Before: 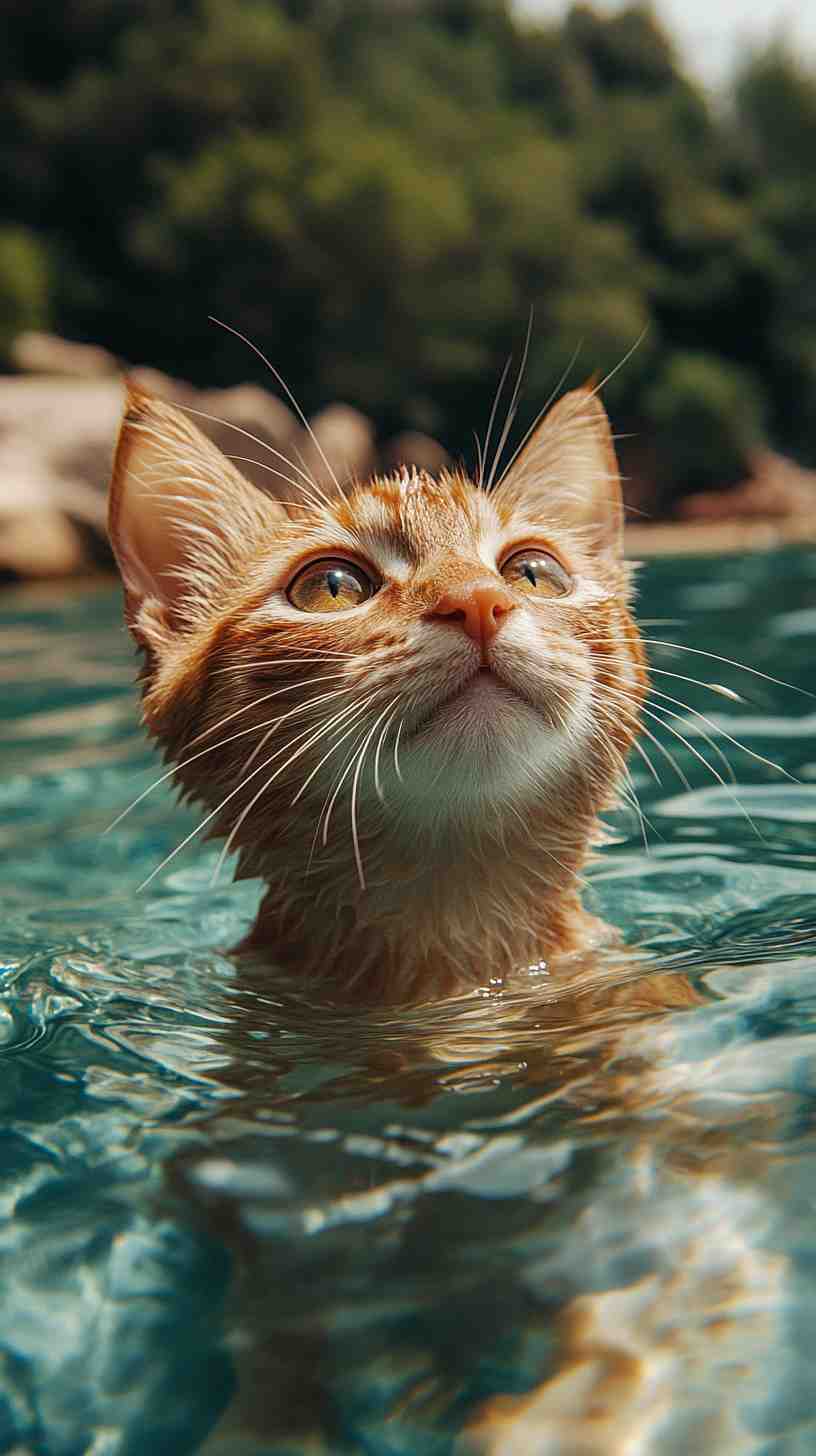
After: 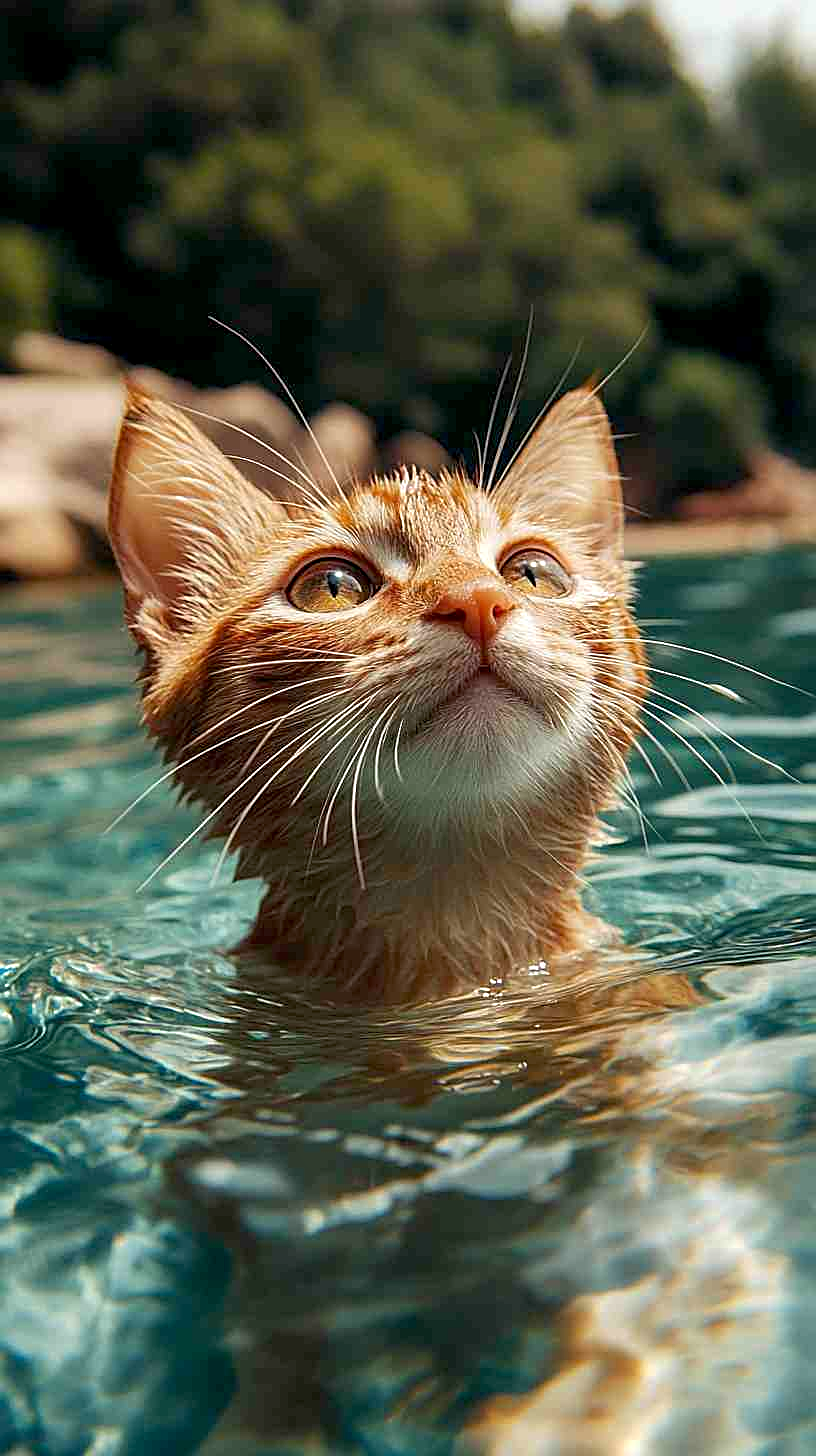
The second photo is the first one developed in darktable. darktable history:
sharpen: on, module defaults
tone equalizer: -7 EV 0.201 EV, -6 EV 0.107 EV, -5 EV 0.107 EV, -4 EV 0.039 EV, -2 EV -0.029 EV, -1 EV -0.021 EV, +0 EV -0.05 EV
exposure: black level correction 0.005, exposure 0.286 EV, compensate highlight preservation false
